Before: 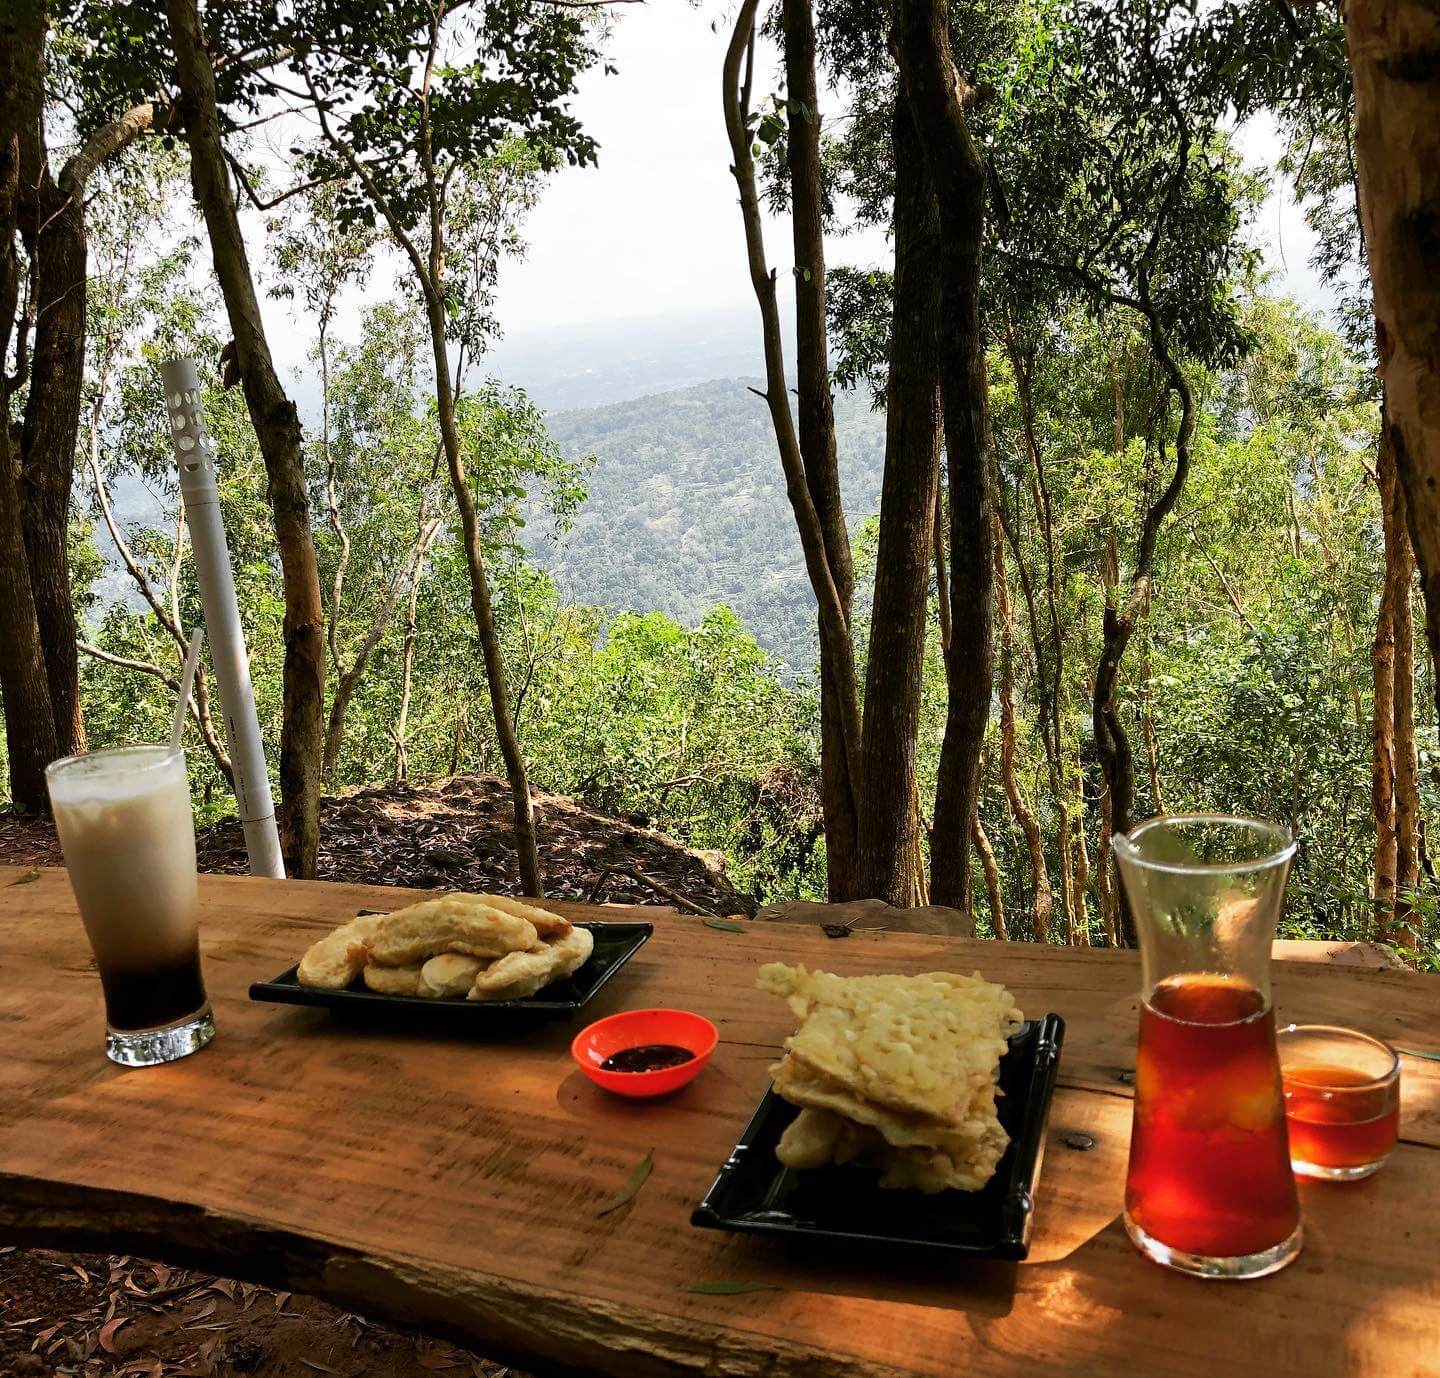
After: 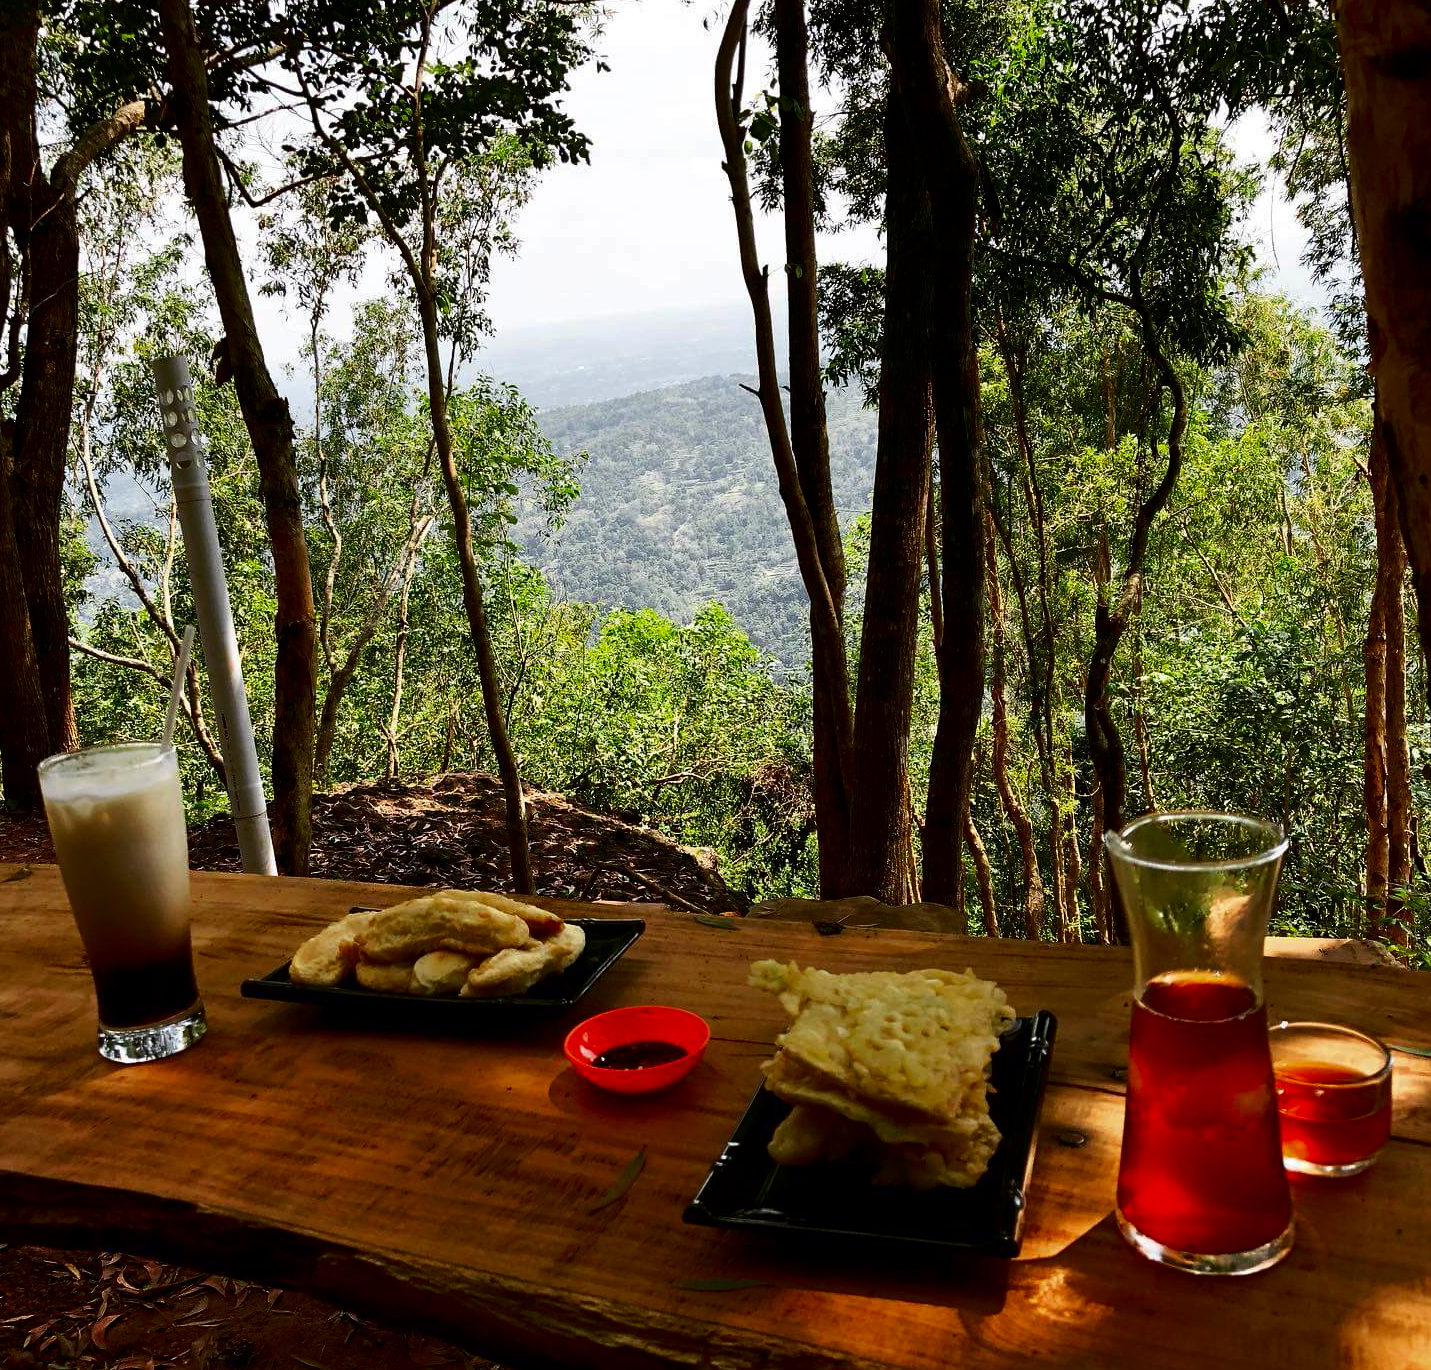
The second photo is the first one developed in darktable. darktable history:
contrast brightness saturation: contrast 0.134, brightness -0.244, saturation 0.149
crop and rotate: left 0.567%, top 0.234%, bottom 0.284%
